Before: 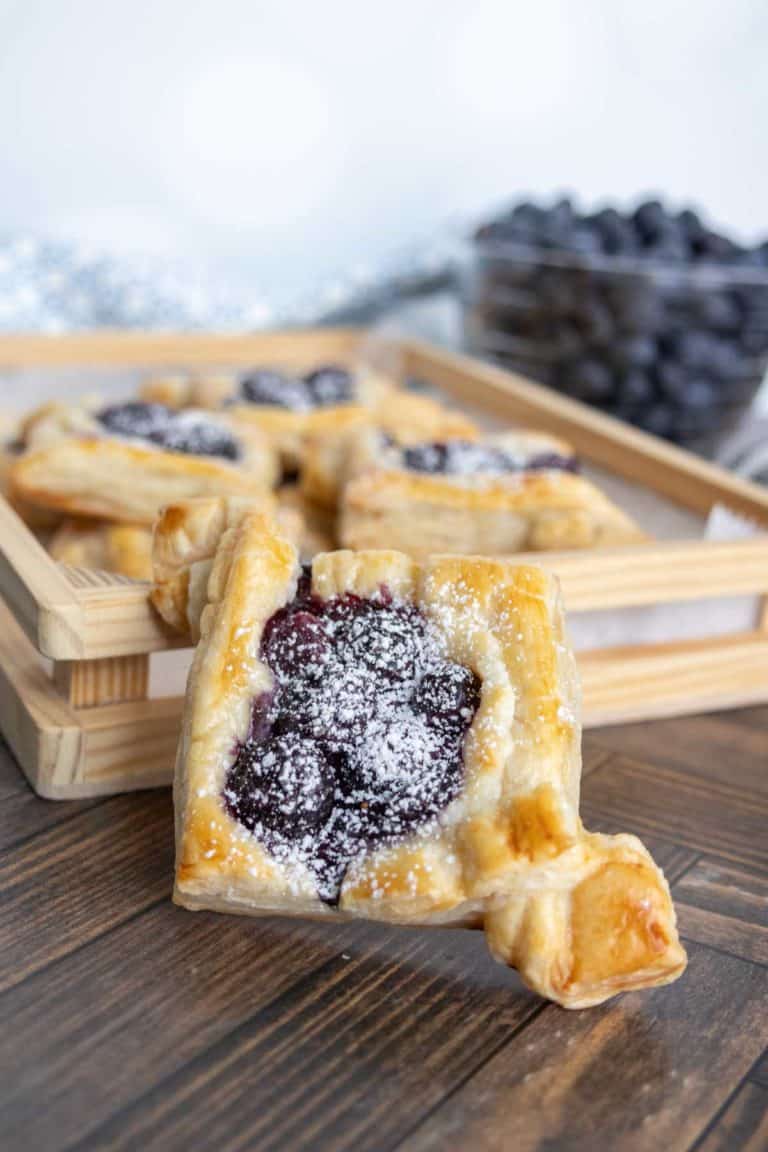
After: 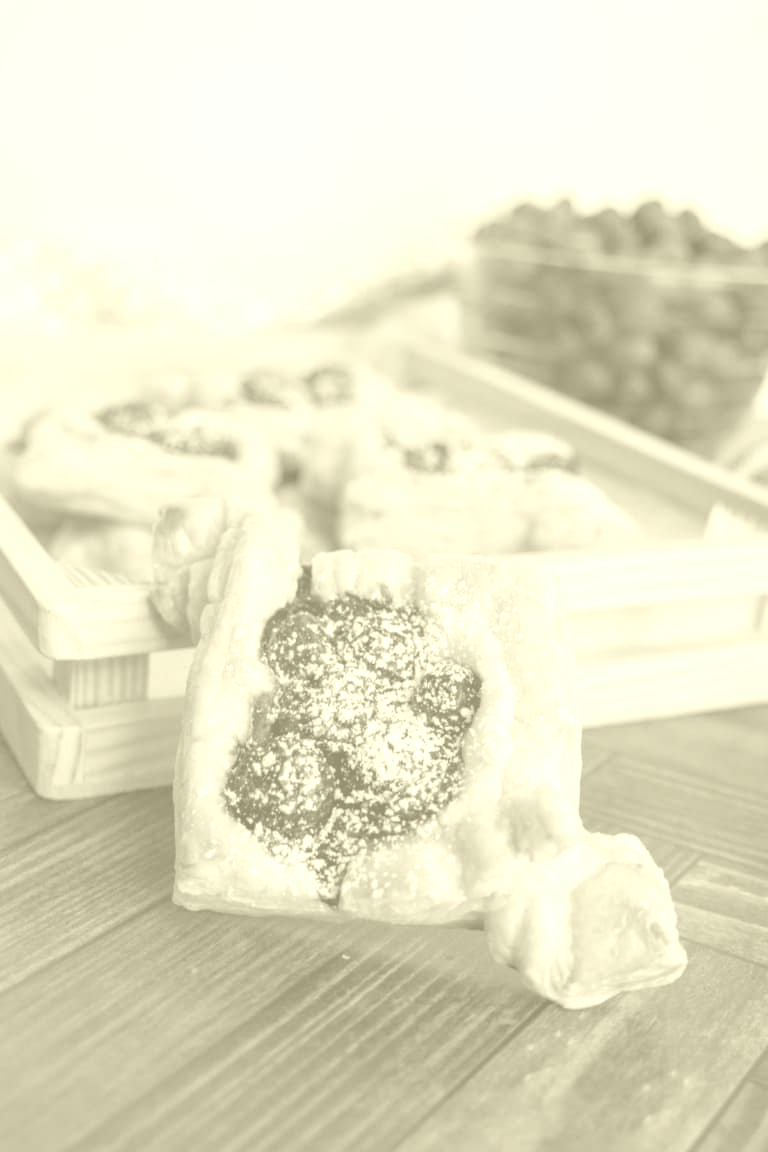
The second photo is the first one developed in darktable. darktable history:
colorize: hue 43.2°, saturation 40%, version 1
exposure: exposure 0.4 EV, compensate highlight preservation false
color balance: lift [1.004, 1.002, 1.002, 0.998], gamma [1, 1.007, 1.002, 0.993], gain [1, 0.977, 1.013, 1.023], contrast -3.64%
